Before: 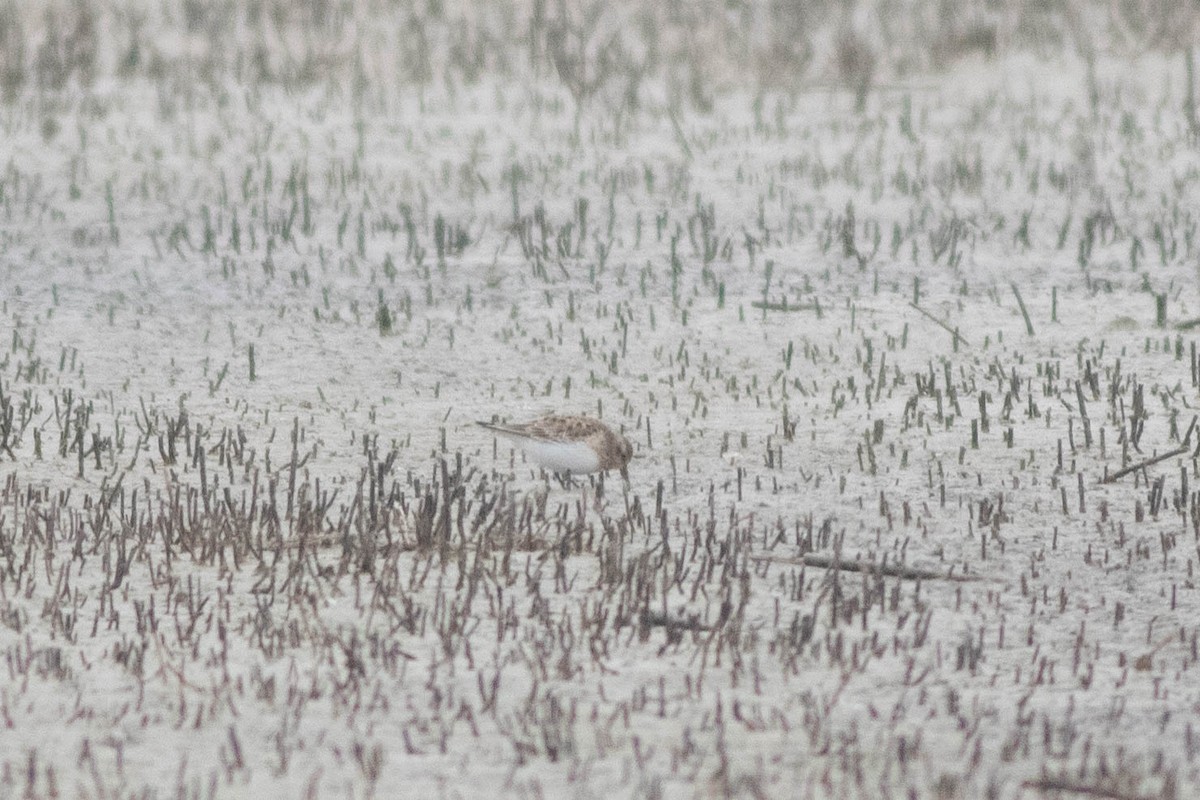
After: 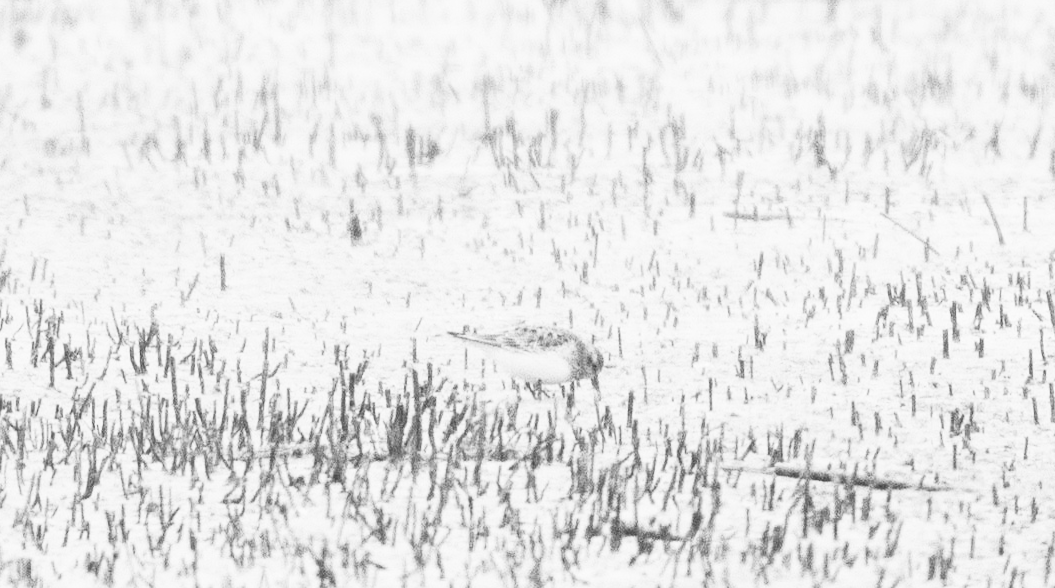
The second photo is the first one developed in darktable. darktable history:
crop and rotate: left 2.425%, top 11.305%, right 9.6%, bottom 15.08%
contrast brightness saturation: contrast 0.53, brightness 0.47, saturation -1
